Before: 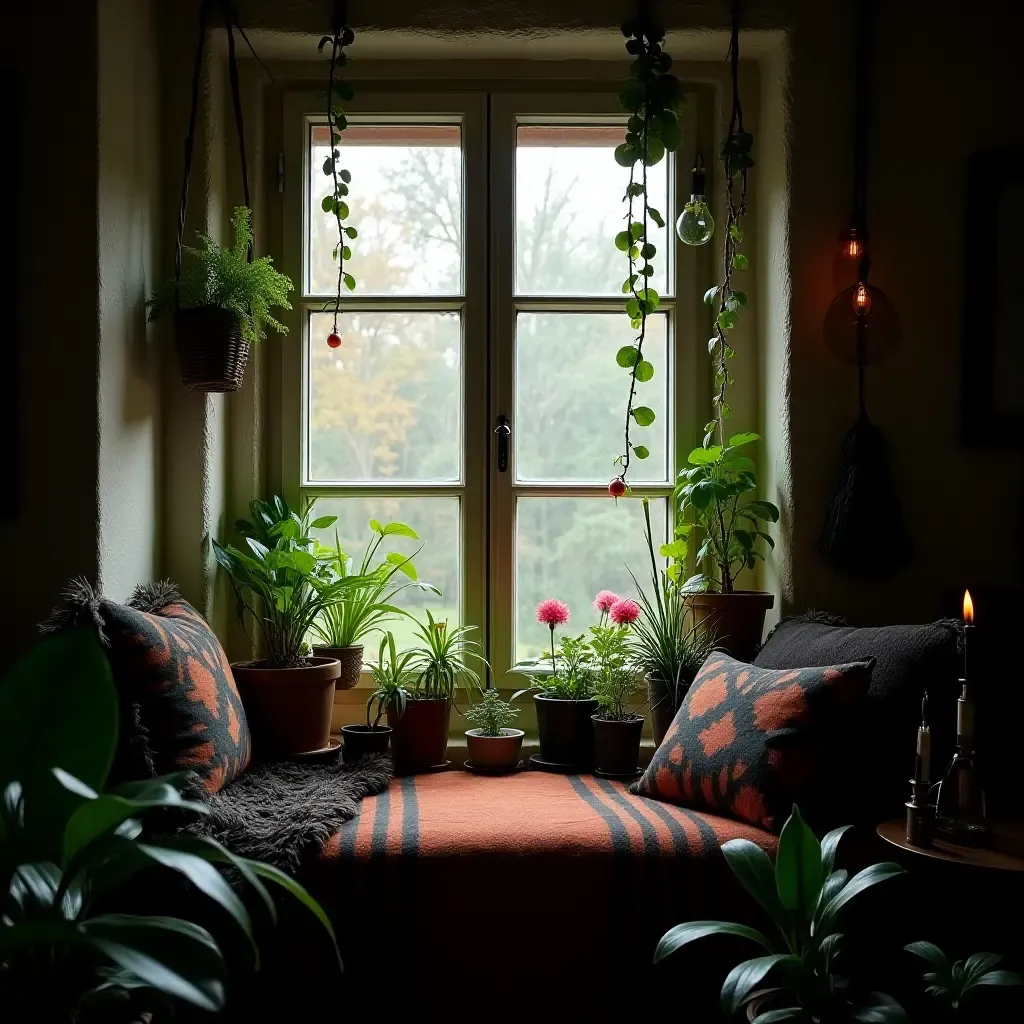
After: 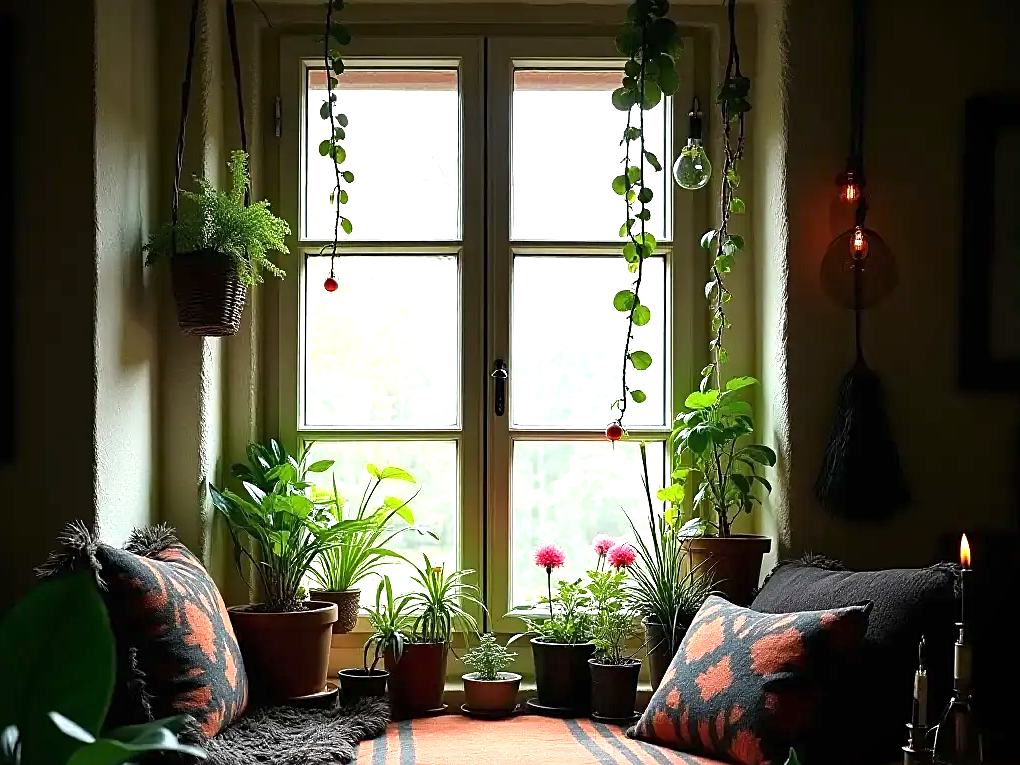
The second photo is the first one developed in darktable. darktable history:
exposure: black level correction 0, exposure 1 EV, compensate highlight preservation false
crop: left 0.33%, top 5.522%, bottom 19.749%
sharpen: on, module defaults
vignetting: fall-off start 97.28%, fall-off radius 78.94%, saturation 0.003, width/height ratio 1.117
